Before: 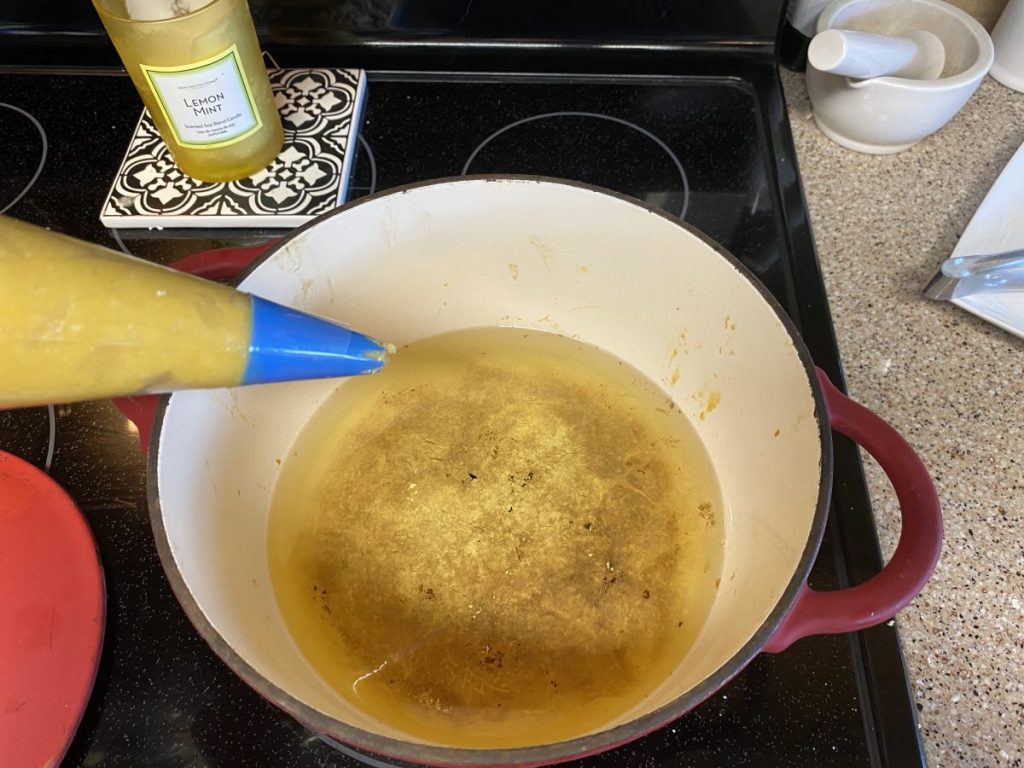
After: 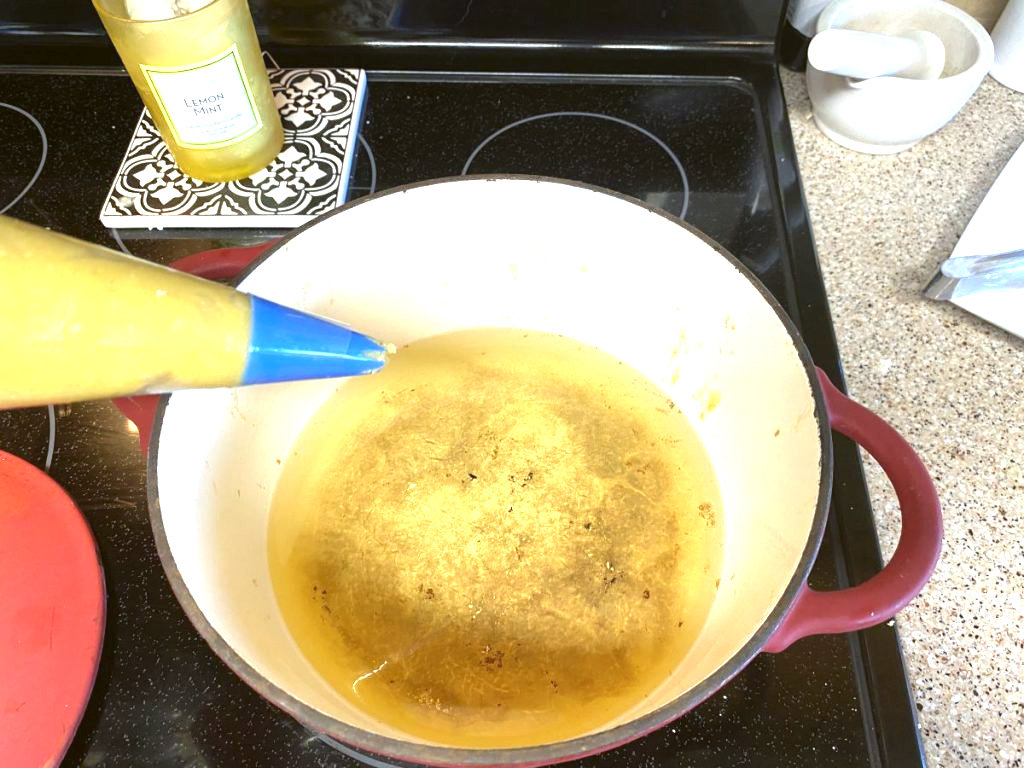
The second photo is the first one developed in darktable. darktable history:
white balance: red 0.976, blue 1.04
exposure: exposure 1.223 EV, compensate highlight preservation false
color balance: lift [1.004, 1.002, 1.002, 0.998], gamma [1, 1.007, 1.002, 0.993], gain [1, 0.977, 1.013, 1.023], contrast -3.64%
